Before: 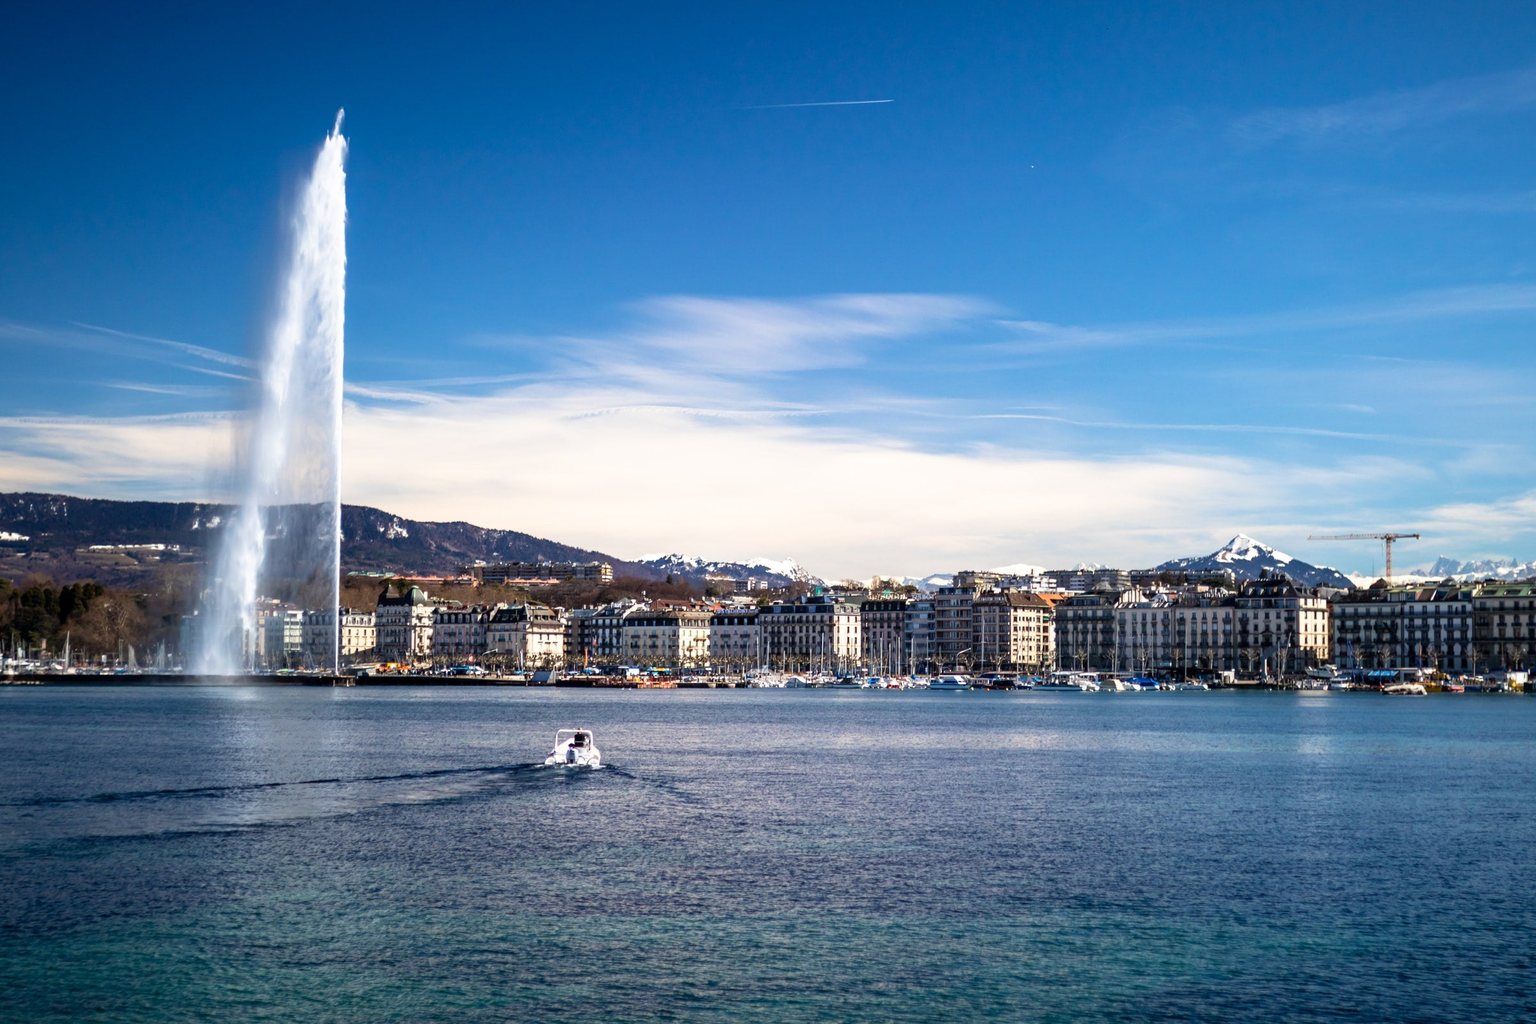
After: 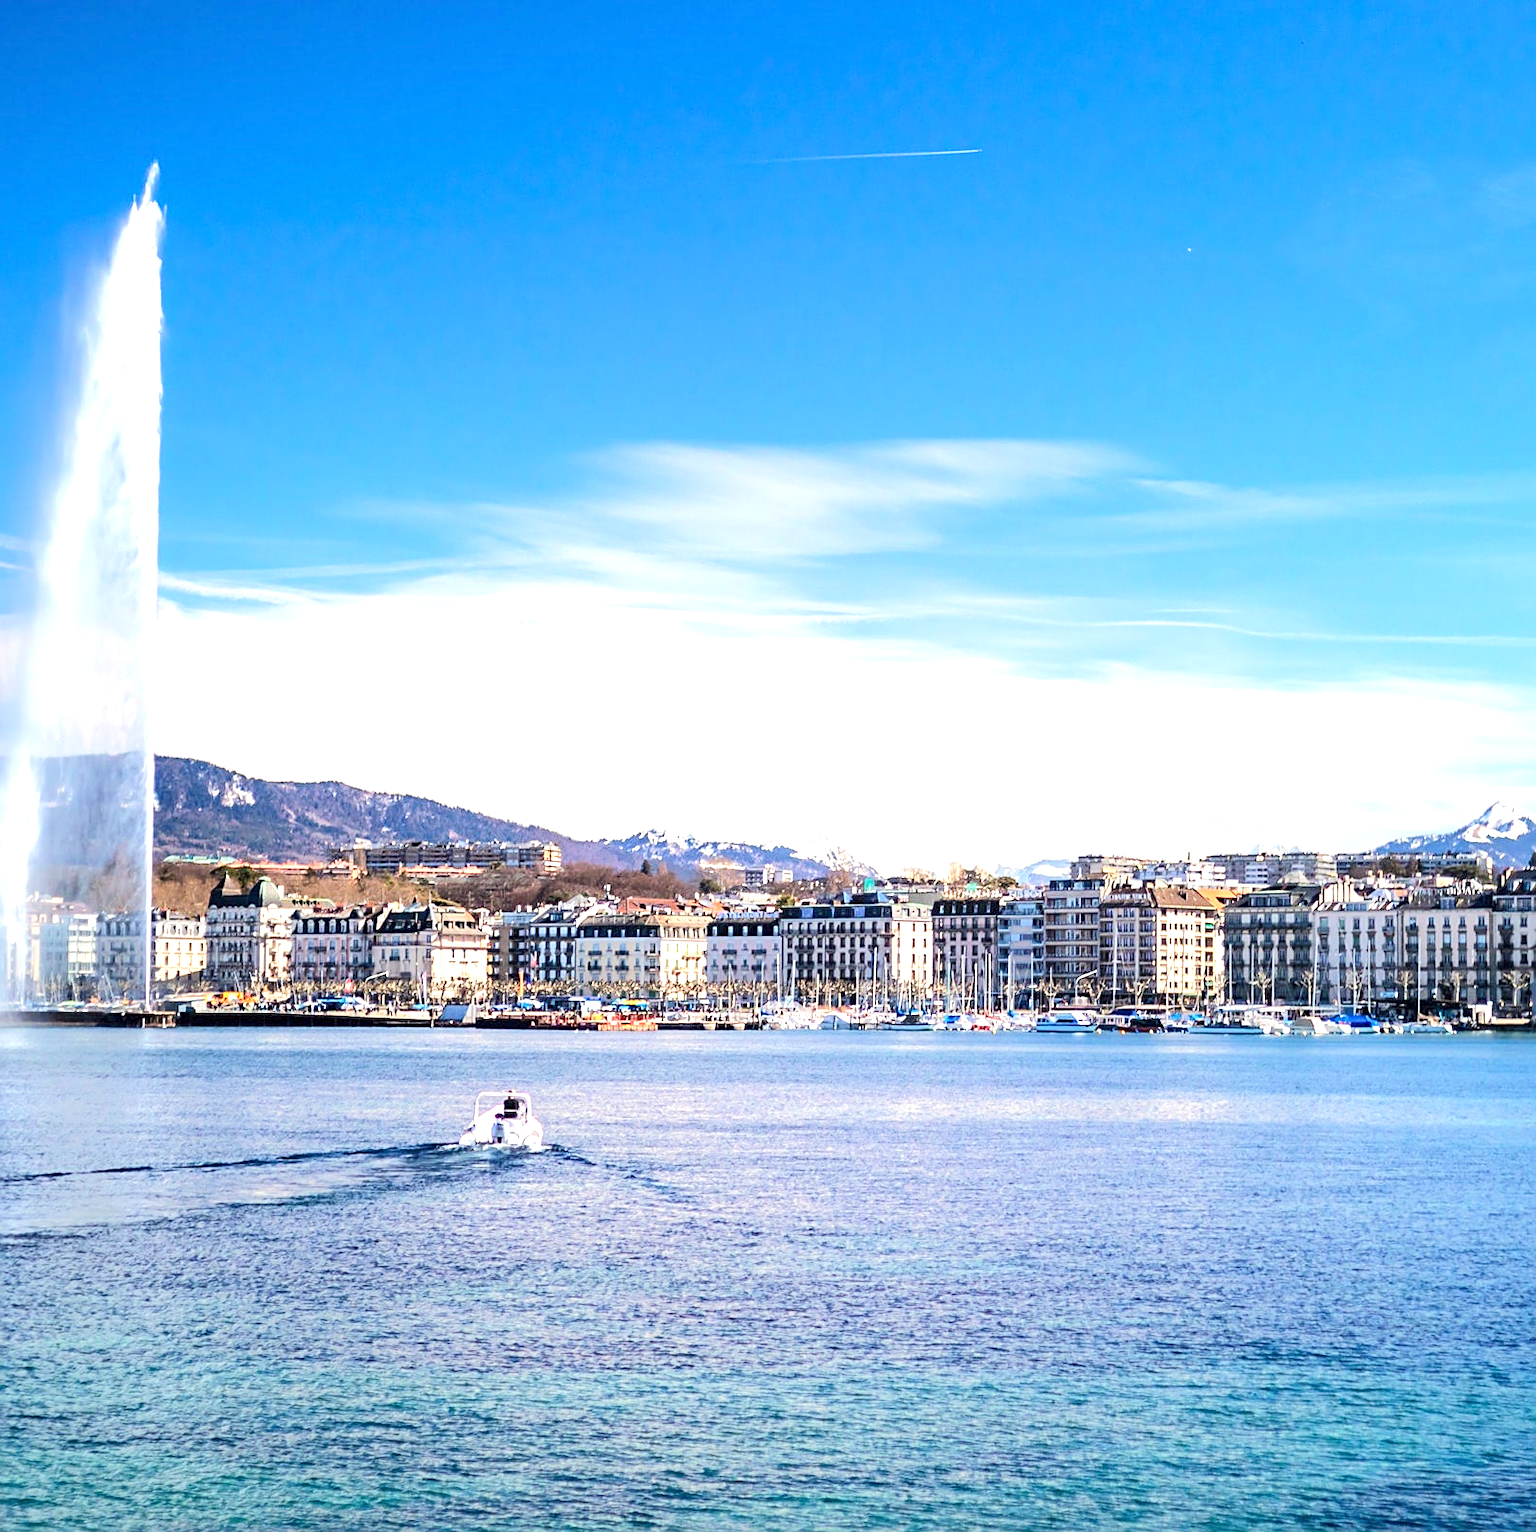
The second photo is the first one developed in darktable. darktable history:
sharpen: on, module defaults
crop and rotate: left 15.502%, right 17.687%
tone equalizer: -8 EV 1.99 EV, -7 EV 2 EV, -6 EV 1.97 EV, -5 EV 1.97 EV, -4 EV 1.98 EV, -3 EV 1.5 EV, -2 EV 0.988 EV, -1 EV 0.501 EV, edges refinement/feathering 500, mask exposure compensation -1.57 EV, preserve details no
